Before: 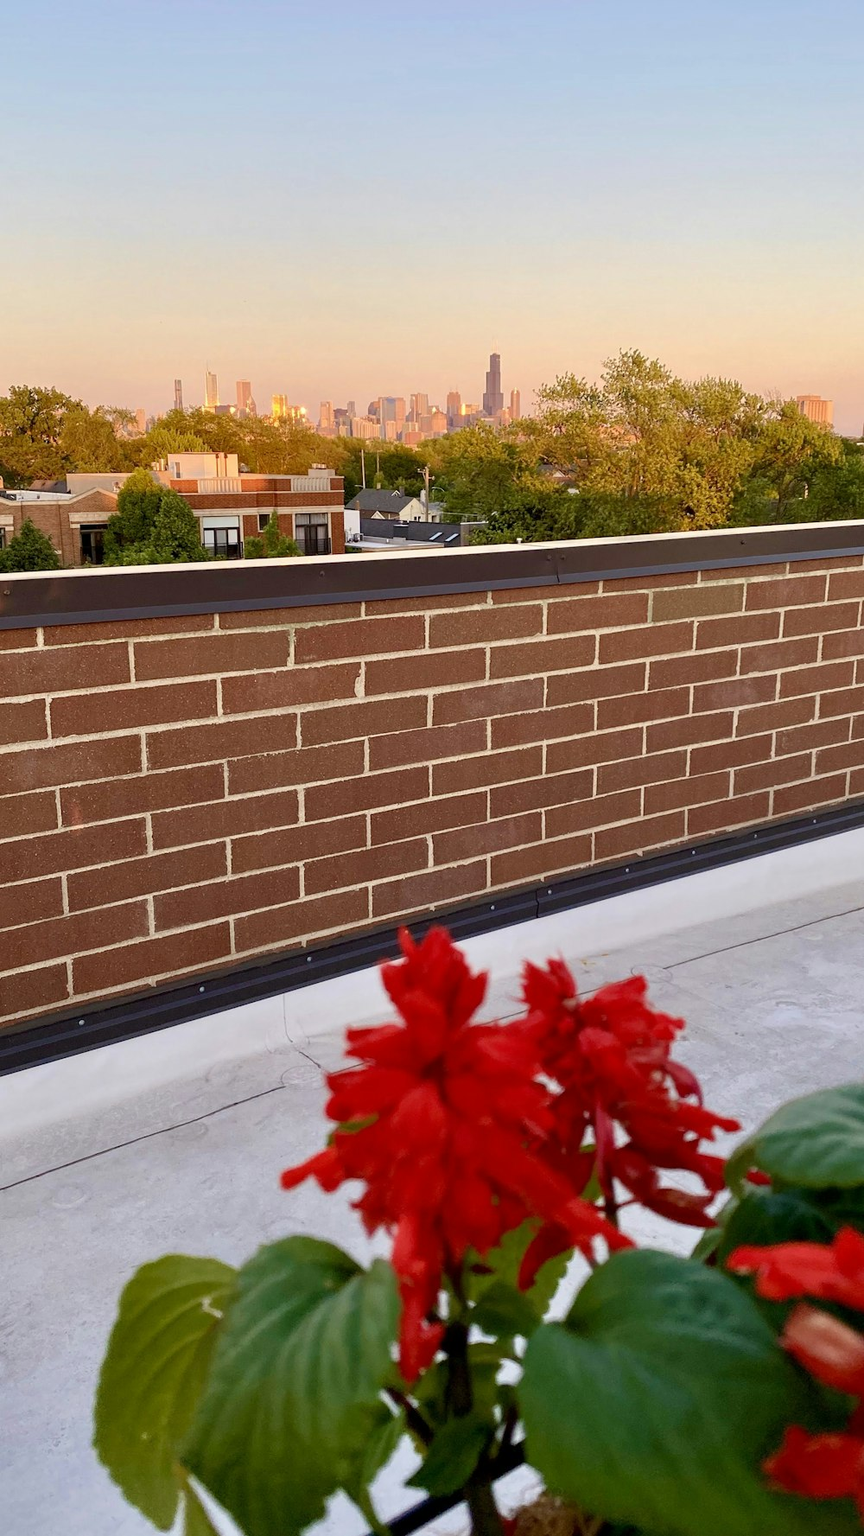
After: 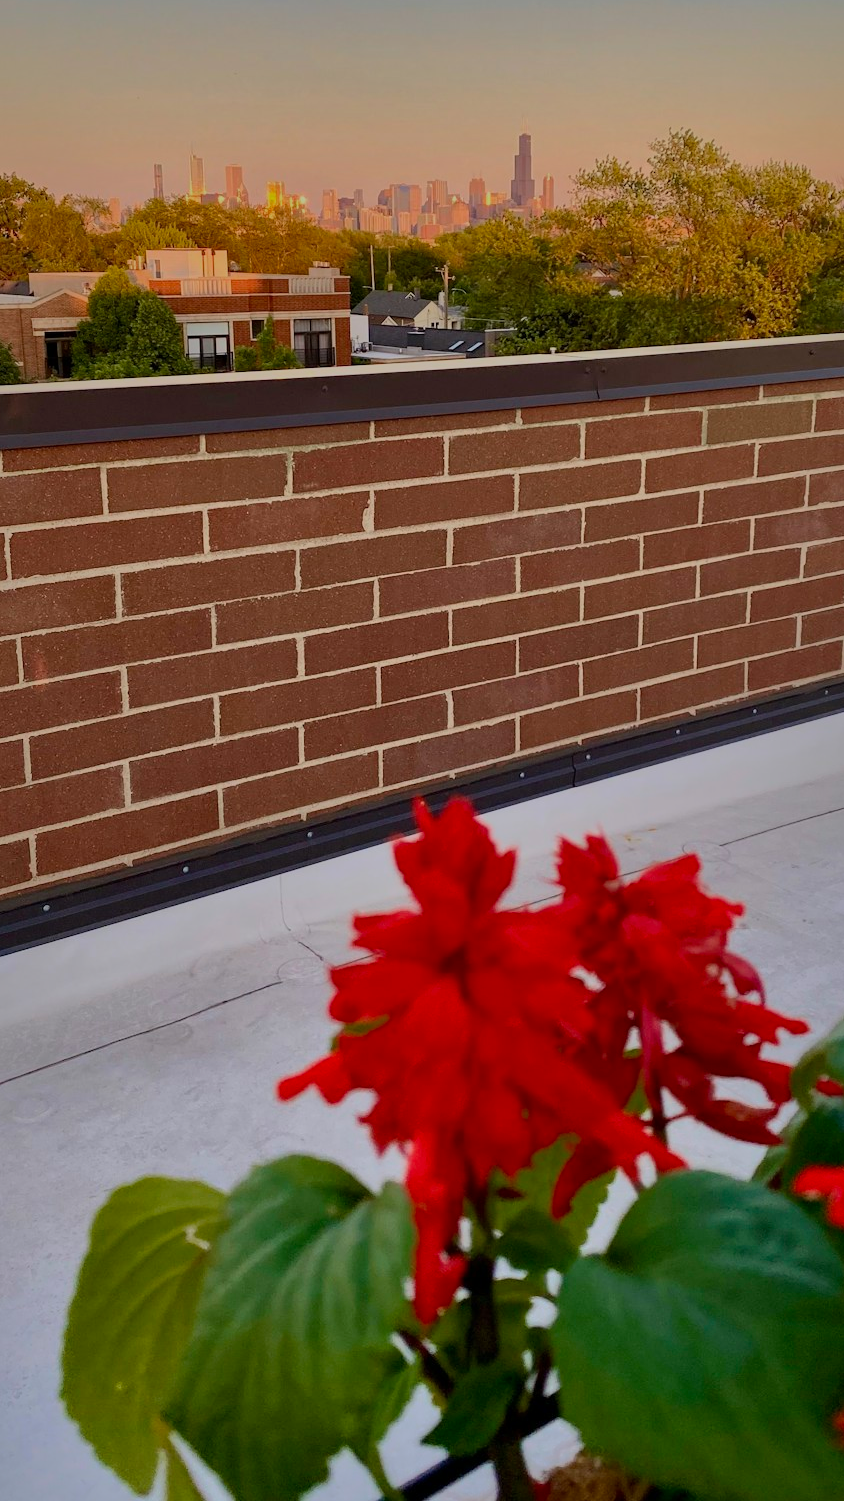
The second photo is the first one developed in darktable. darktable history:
crop and rotate: left 4.842%, top 15.51%, right 10.668%
graduated density: on, module defaults
shadows and highlights: shadows -19.91, highlights -73.15
tone equalizer: on, module defaults
